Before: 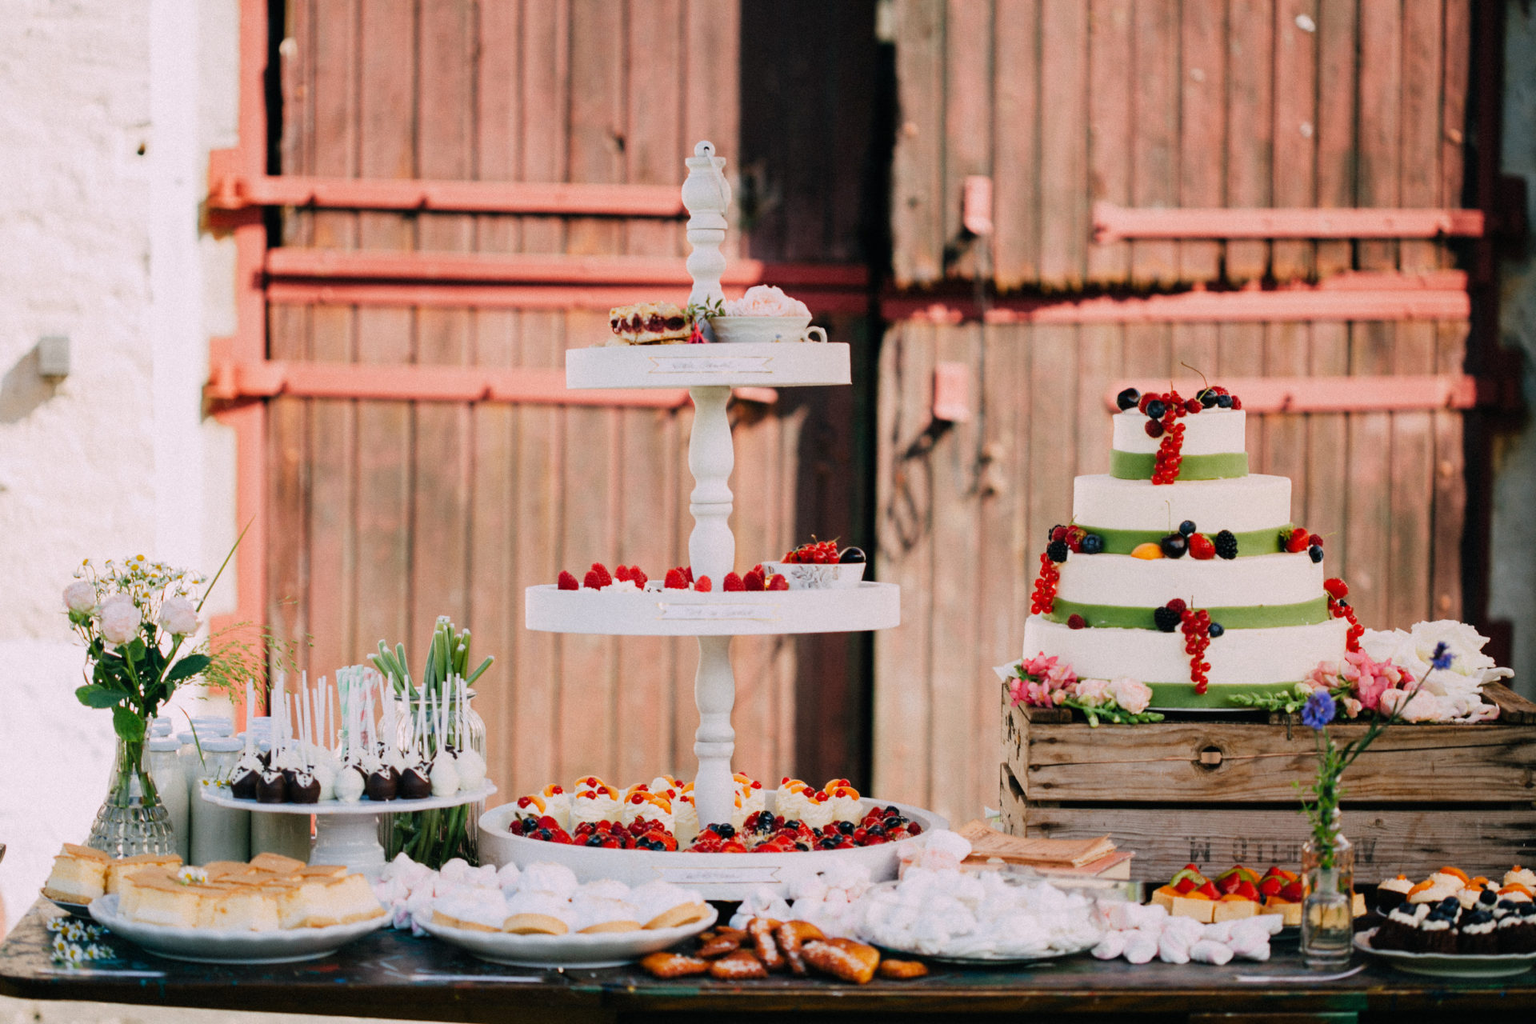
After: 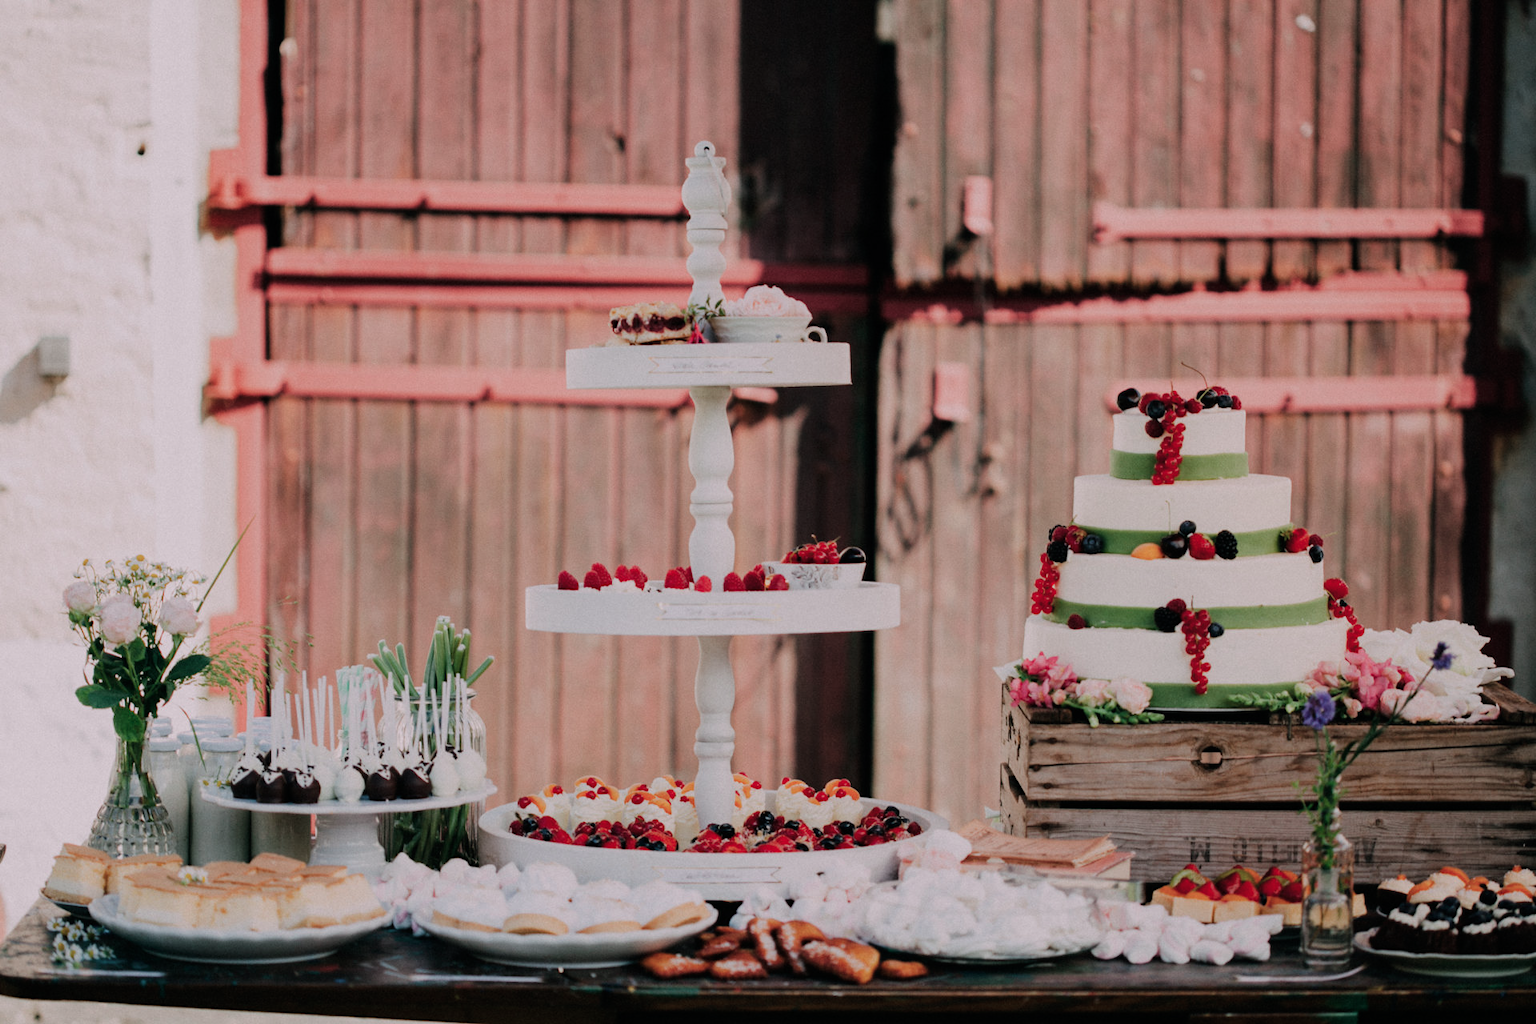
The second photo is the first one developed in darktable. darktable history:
exposure: exposure -0.462 EV, compensate highlight preservation false
color contrast: blue-yellow contrast 0.7
tone curve: curves: ch0 [(0, 0) (0.08, 0.056) (0.4, 0.4) (0.6, 0.612) (0.92, 0.924) (1, 1)], color space Lab, linked channels, preserve colors none
